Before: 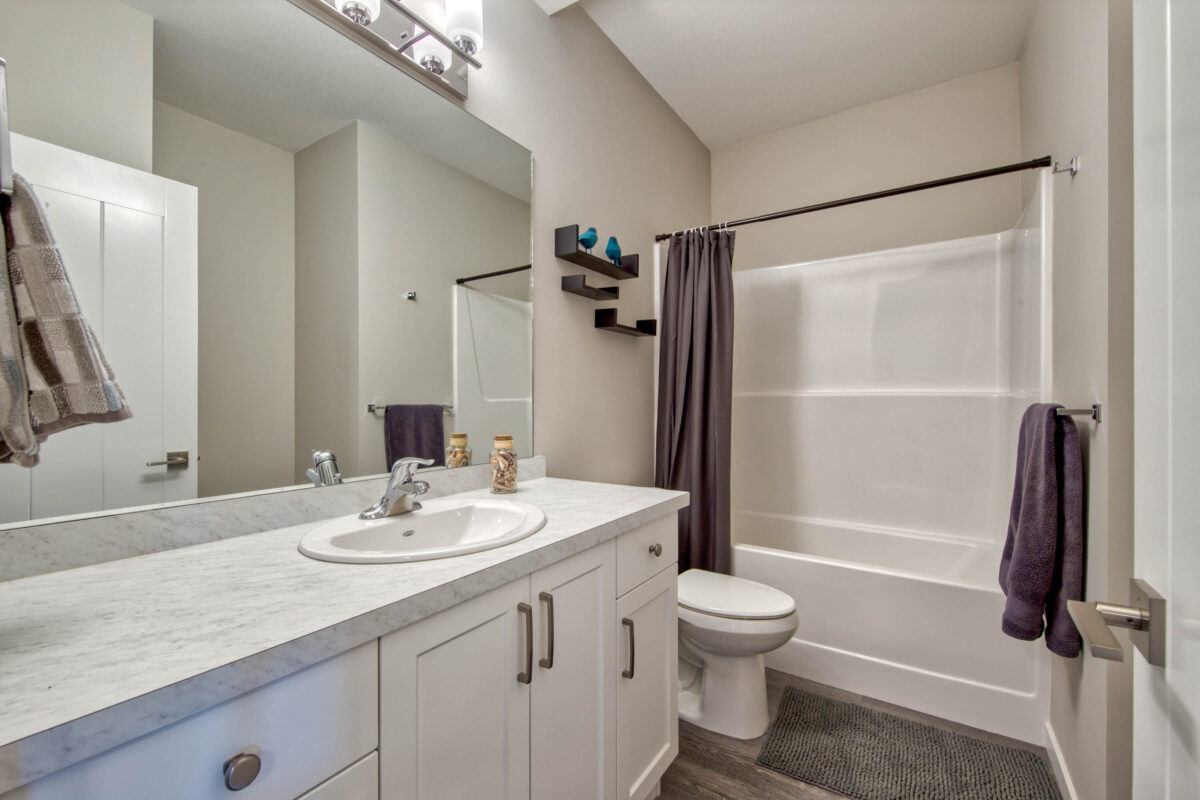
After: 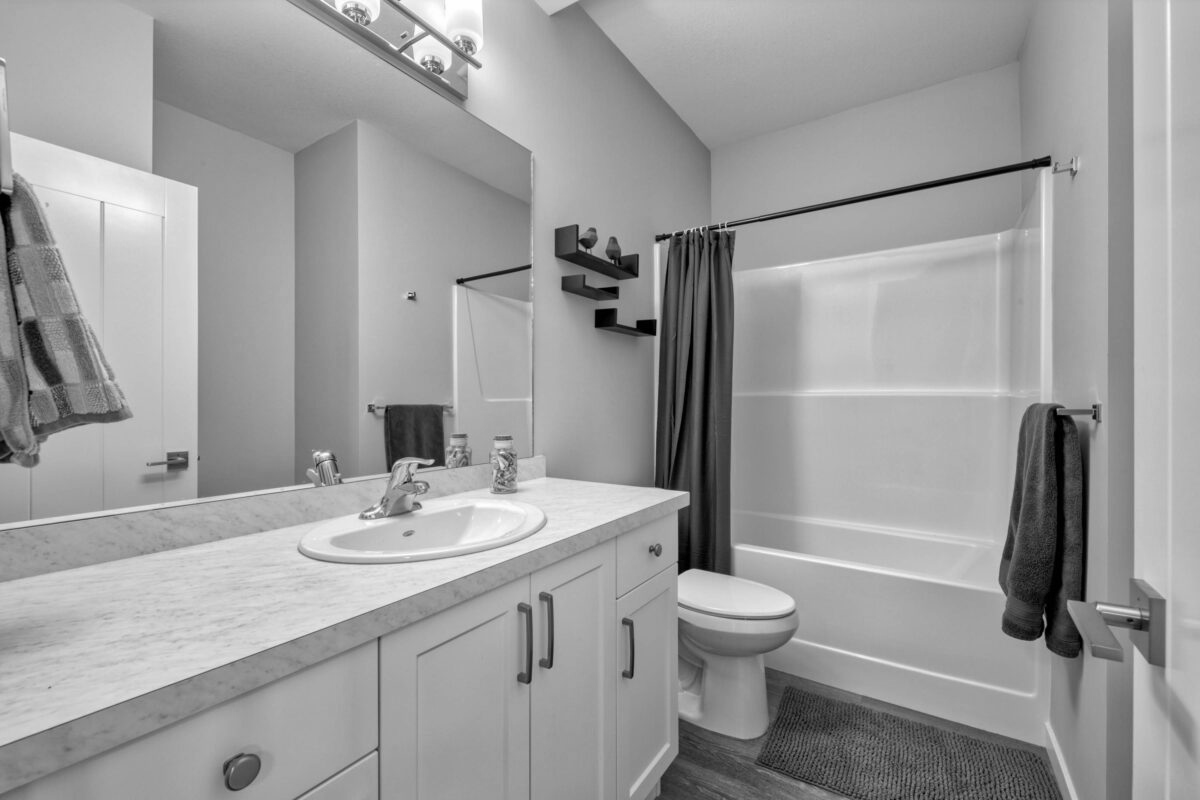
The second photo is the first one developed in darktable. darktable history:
monochrome: on, module defaults
exposure: compensate highlight preservation false
white balance: red 0.982, blue 1.018
color correction: highlights a* 1.39, highlights b* 17.83
